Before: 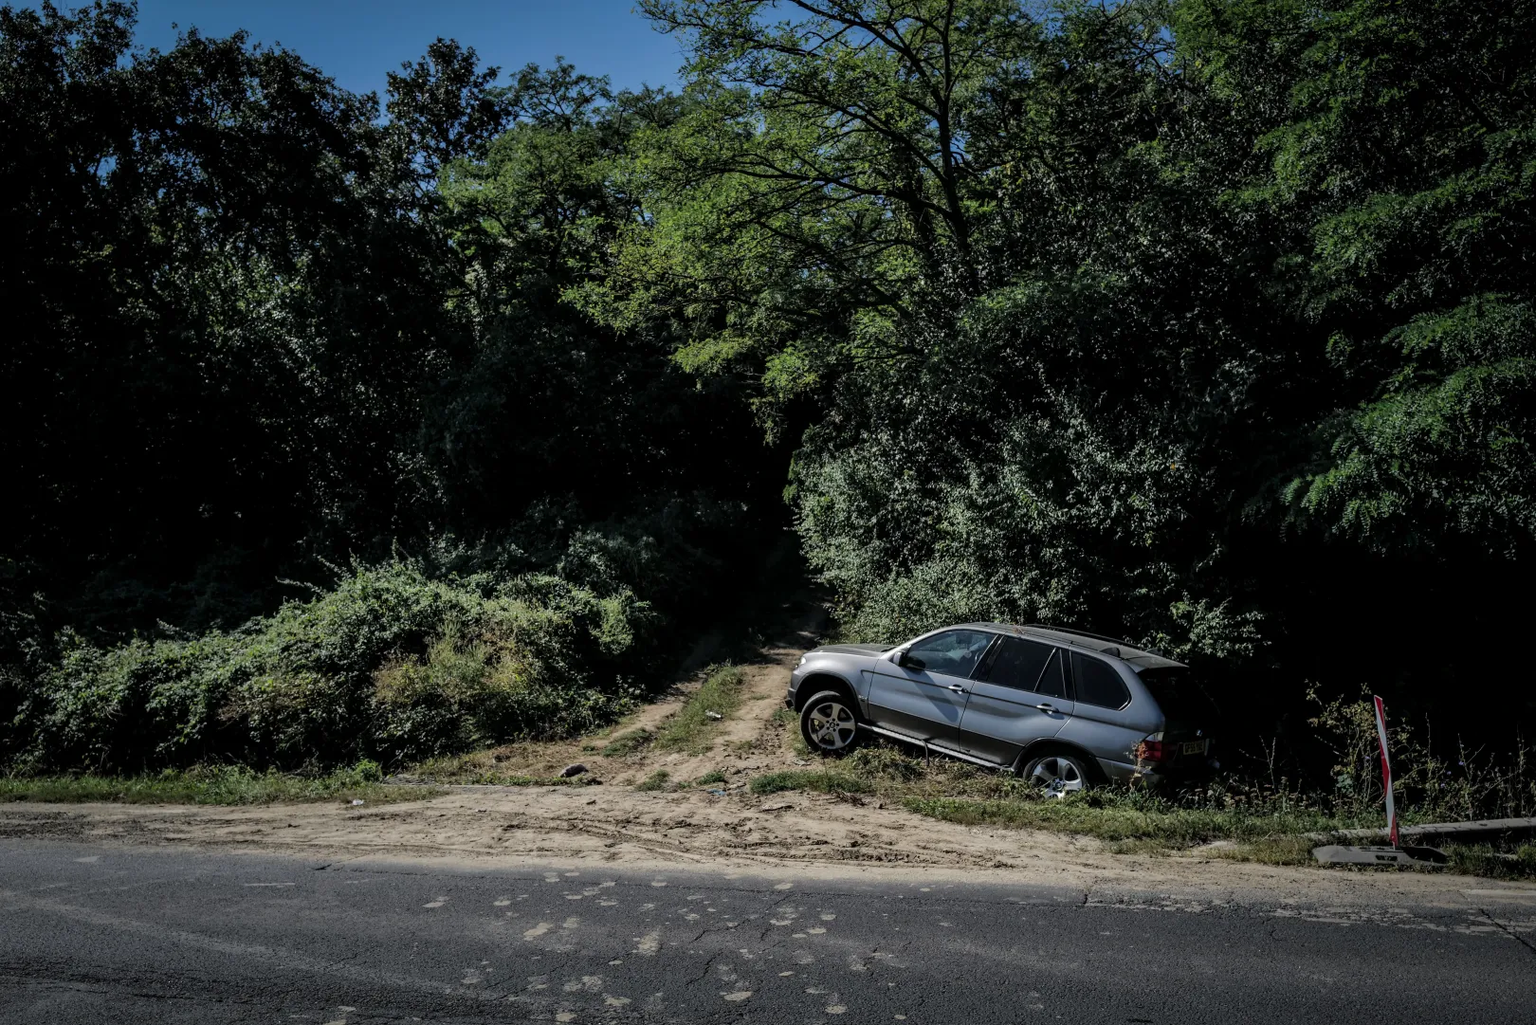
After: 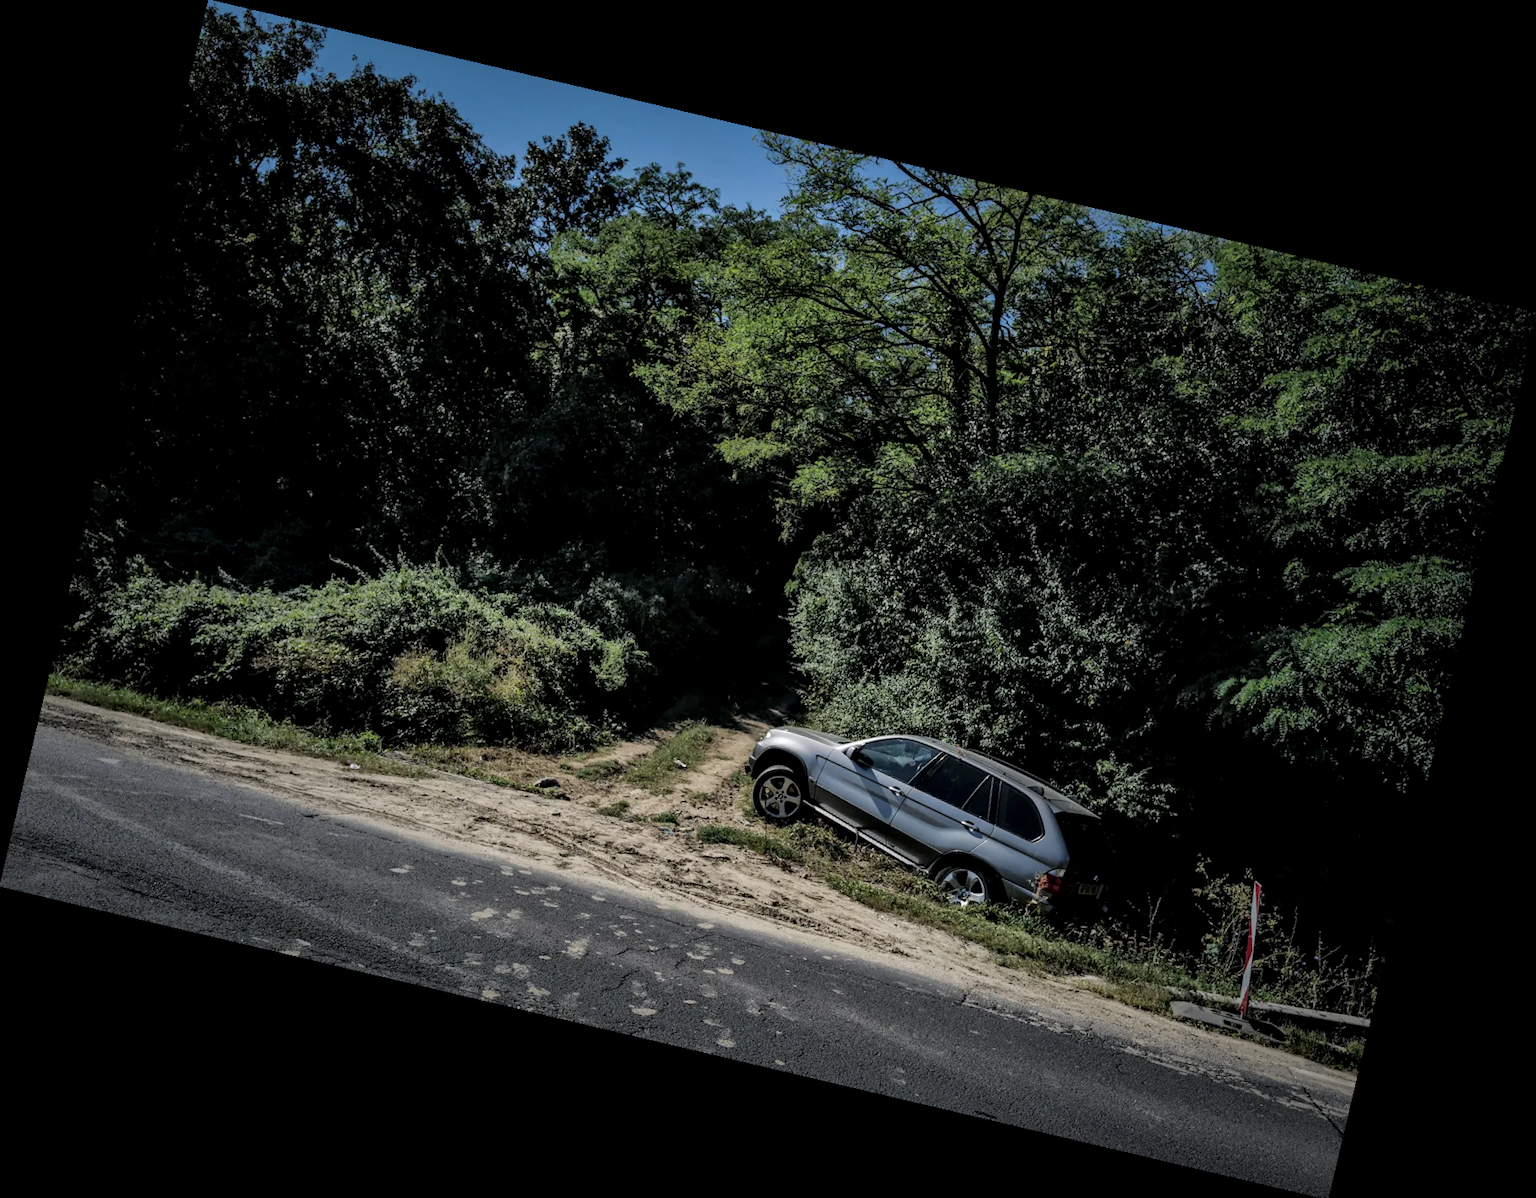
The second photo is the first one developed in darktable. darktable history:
rotate and perspective: rotation 13.27°, automatic cropping off
local contrast: mode bilateral grid, contrast 20, coarseness 50, detail 150%, midtone range 0.2
